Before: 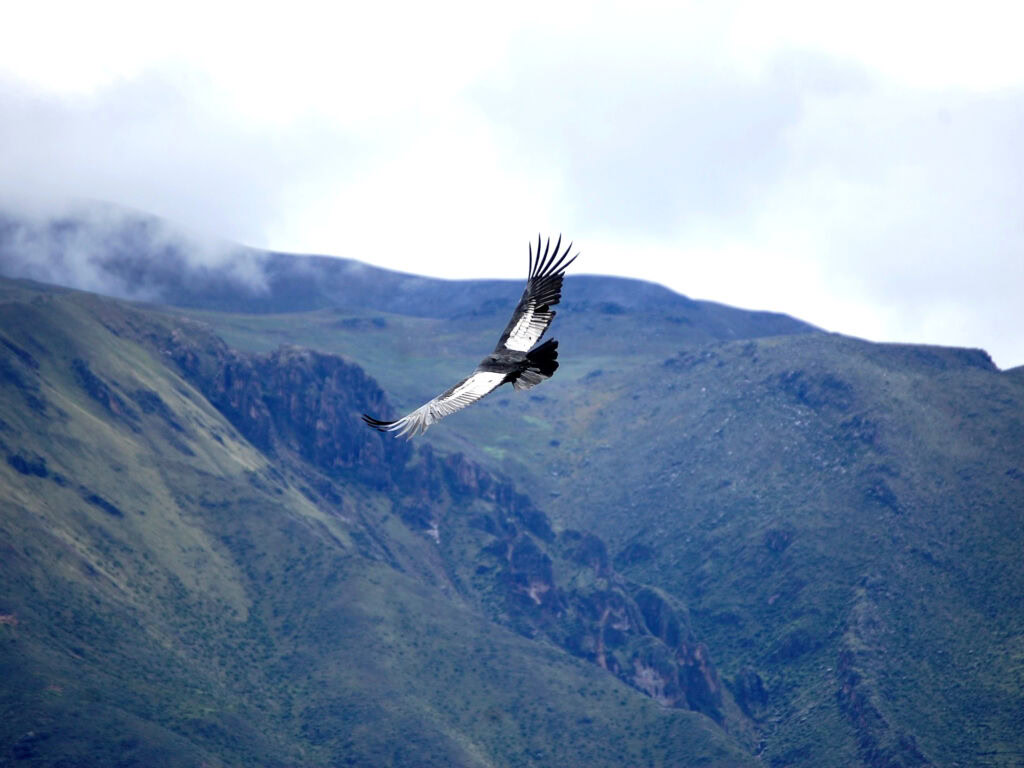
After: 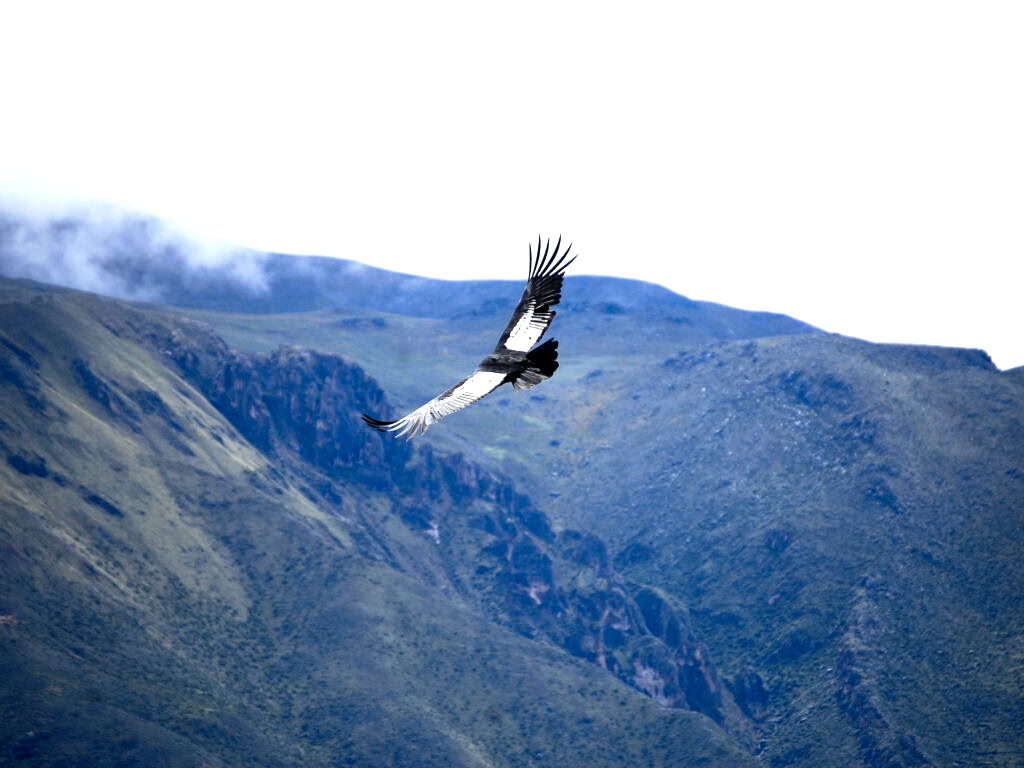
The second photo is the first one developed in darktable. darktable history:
tone equalizer: -8 EV -0.75 EV, -7 EV -0.7 EV, -6 EV -0.6 EV, -5 EV -0.4 EV, -3 EV 0.4 EV, -2 EV 0.6 EV, -1 EV 0.7 EV, +0 EV 0.75 EV, edges refinement/feathering 500, mask exposure compensation -1.57 EV, preserve details no
color contrast: green-magenta contrast 0.8, blue-yellow contrast 1.1, unbound 0
